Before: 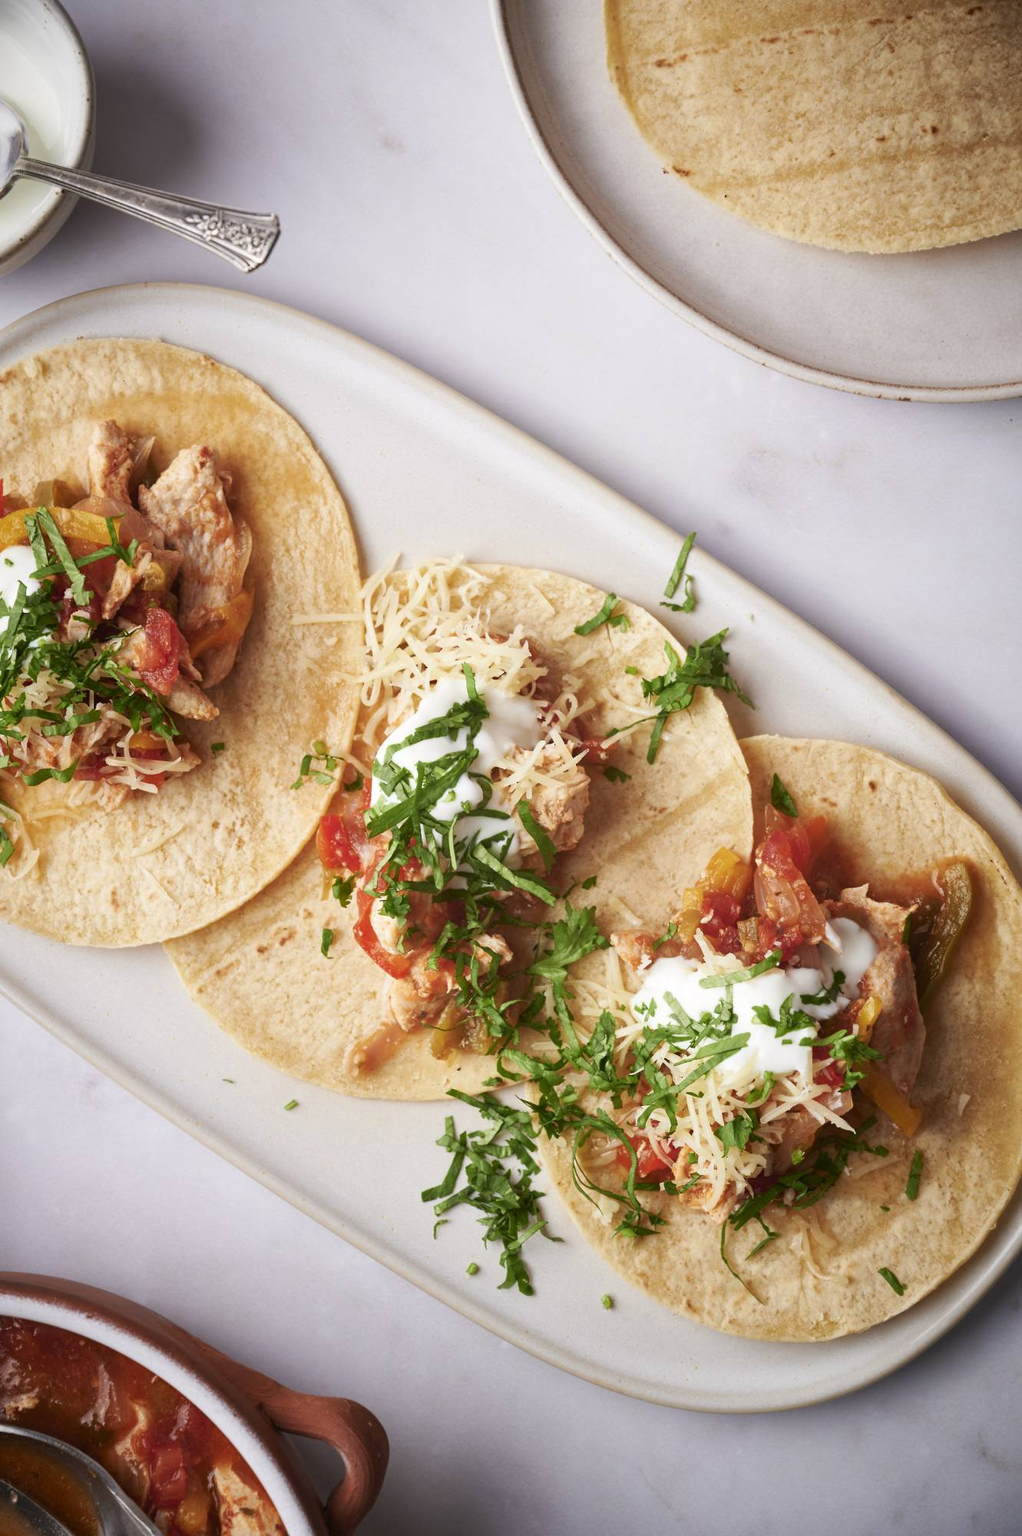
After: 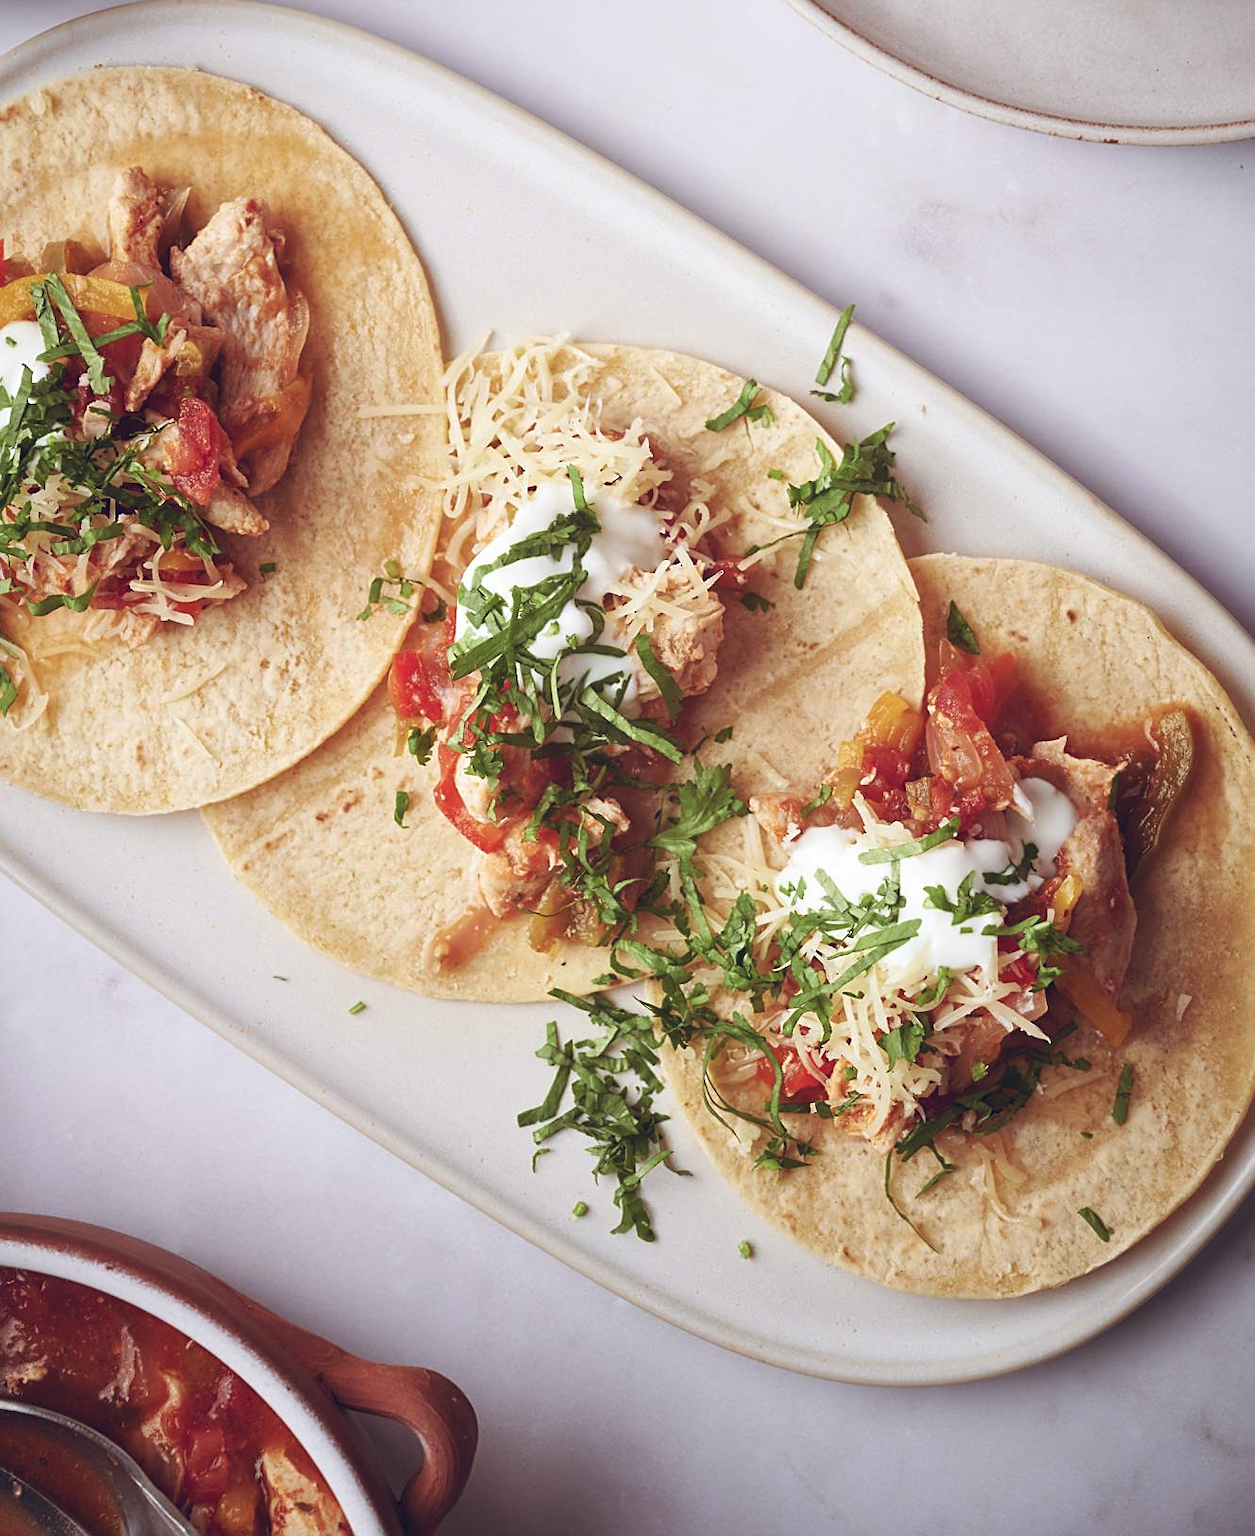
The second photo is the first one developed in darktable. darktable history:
crop and rotate: top 18.507%
color balance rgb: shadows lift › chroma 9.92%, shadows lift › hue 45.12°, power › luminance 3.26%, power › hue 231.93°, global offset › luminance 0.4%, global offset › chroma 0.21%, global offset › hue 255.02°
sharpen: on, module defaults
